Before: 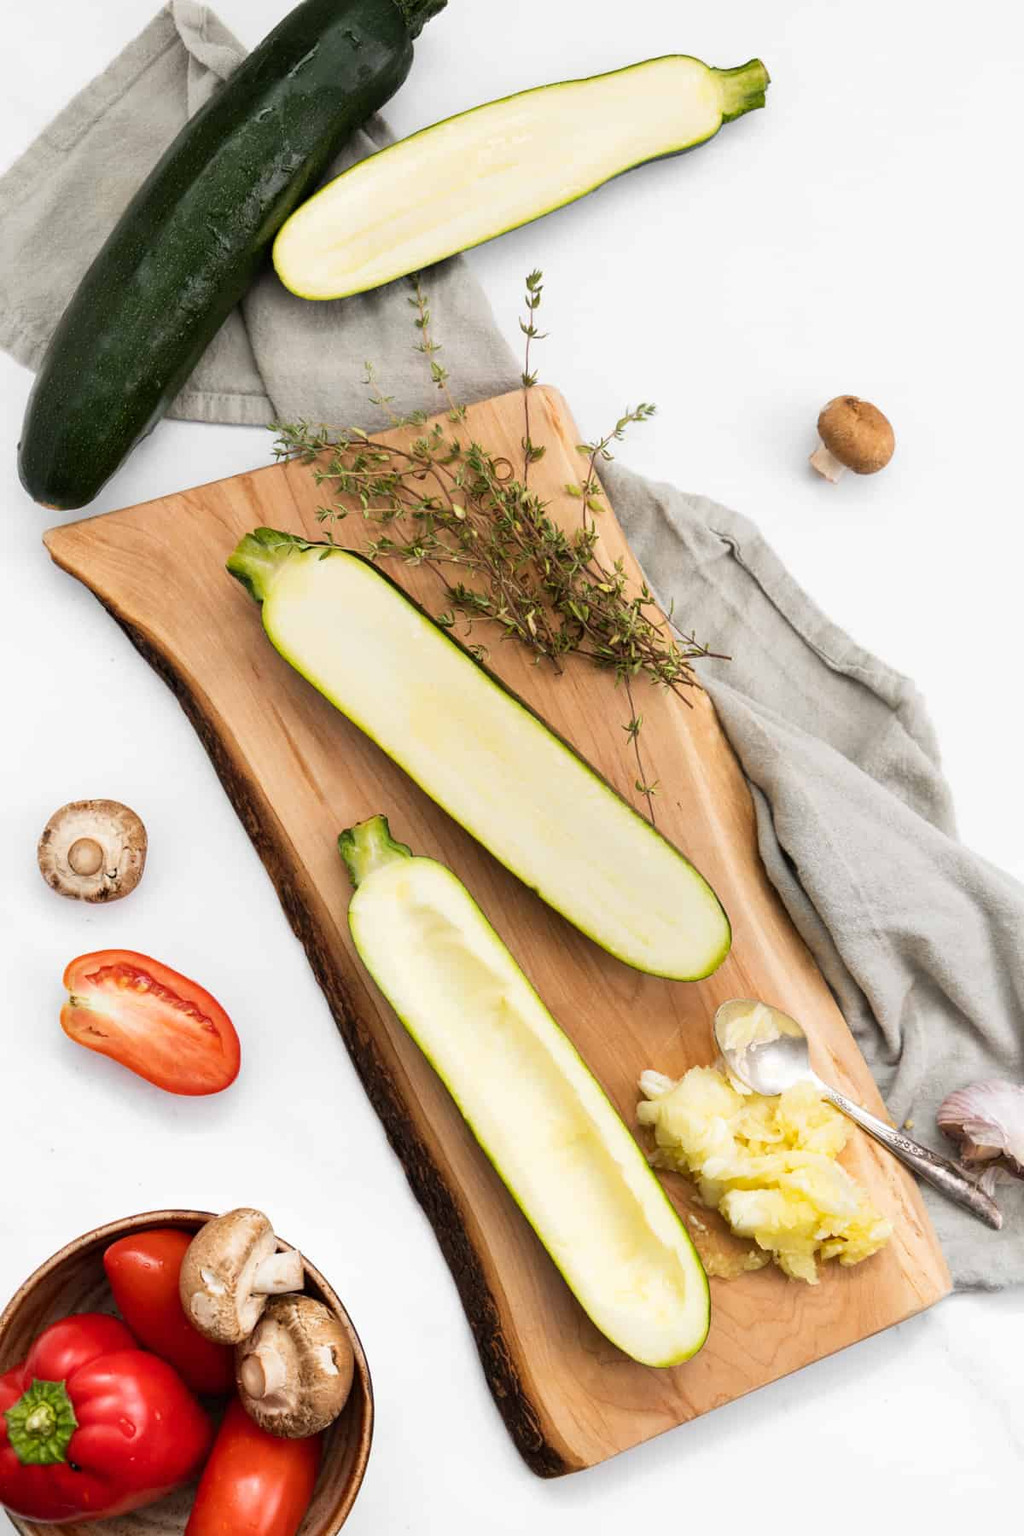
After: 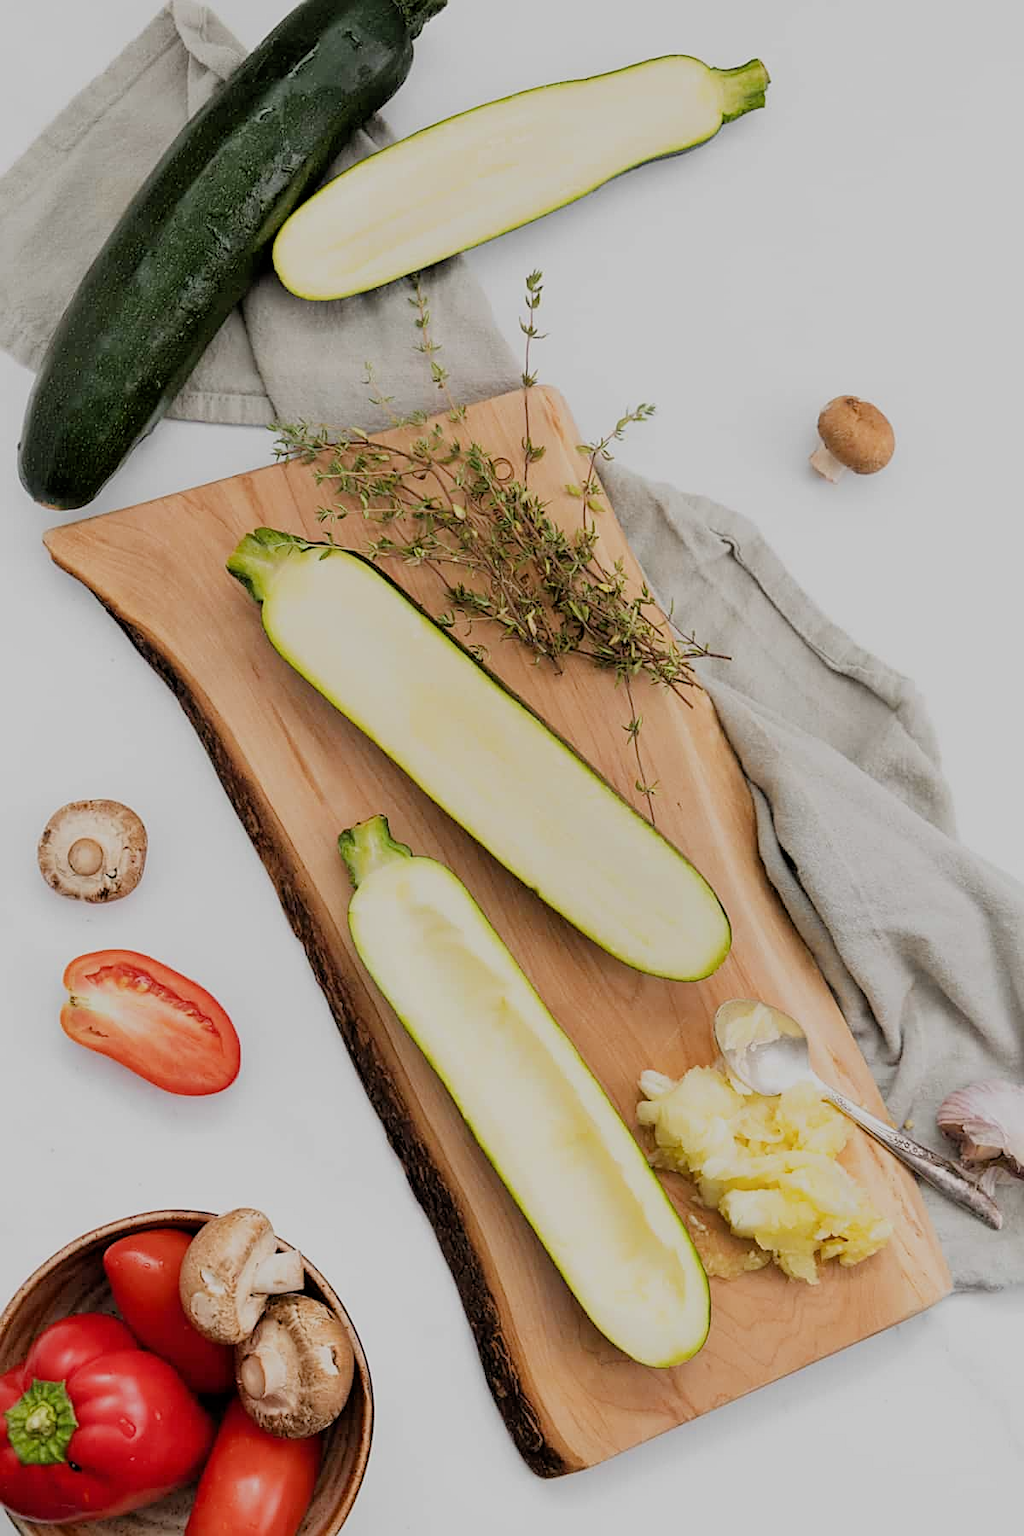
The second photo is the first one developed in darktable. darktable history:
filmic rgb: black relative exposure -8.83 EV, white relative exposure 4.99 EV, target black luminance 0%, hardness 3.78, latitude 66.6%, contrast 0.82, highlights saturation mix 11.45%, shadows ↔ highlights balance 20.18%
sharpen: on, module defaults
